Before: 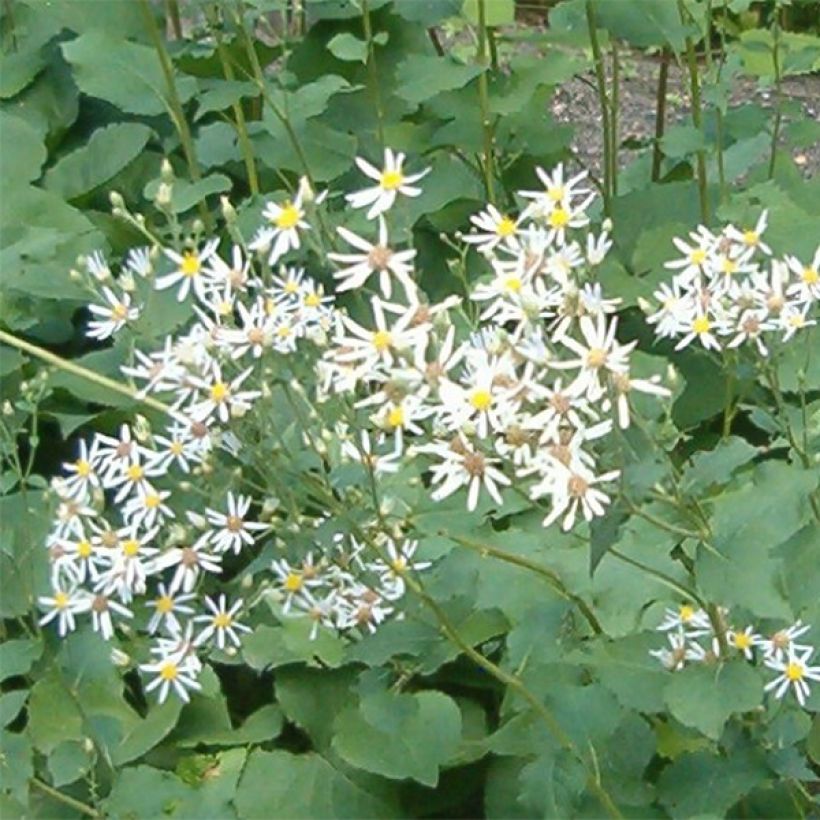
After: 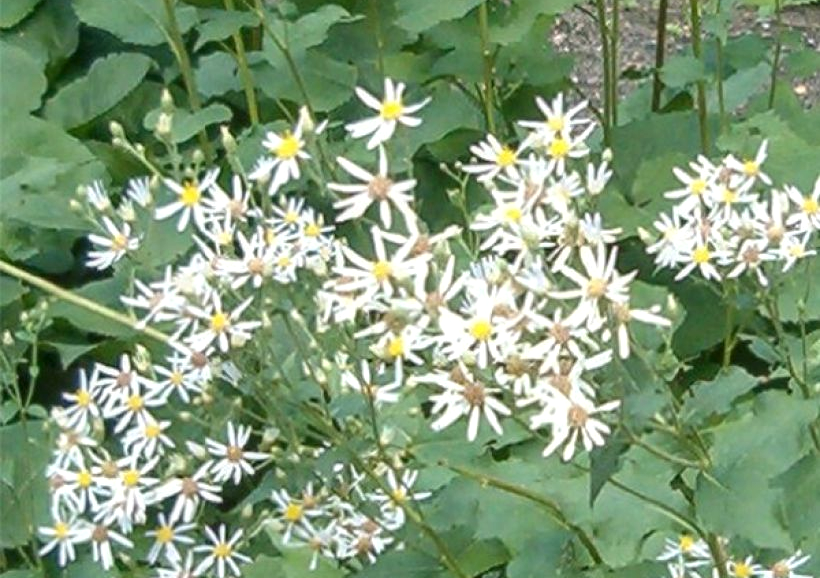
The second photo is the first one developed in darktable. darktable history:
crop and rotate: top 8.552%, bottom 20.921%
local contrast: on, module defaults
